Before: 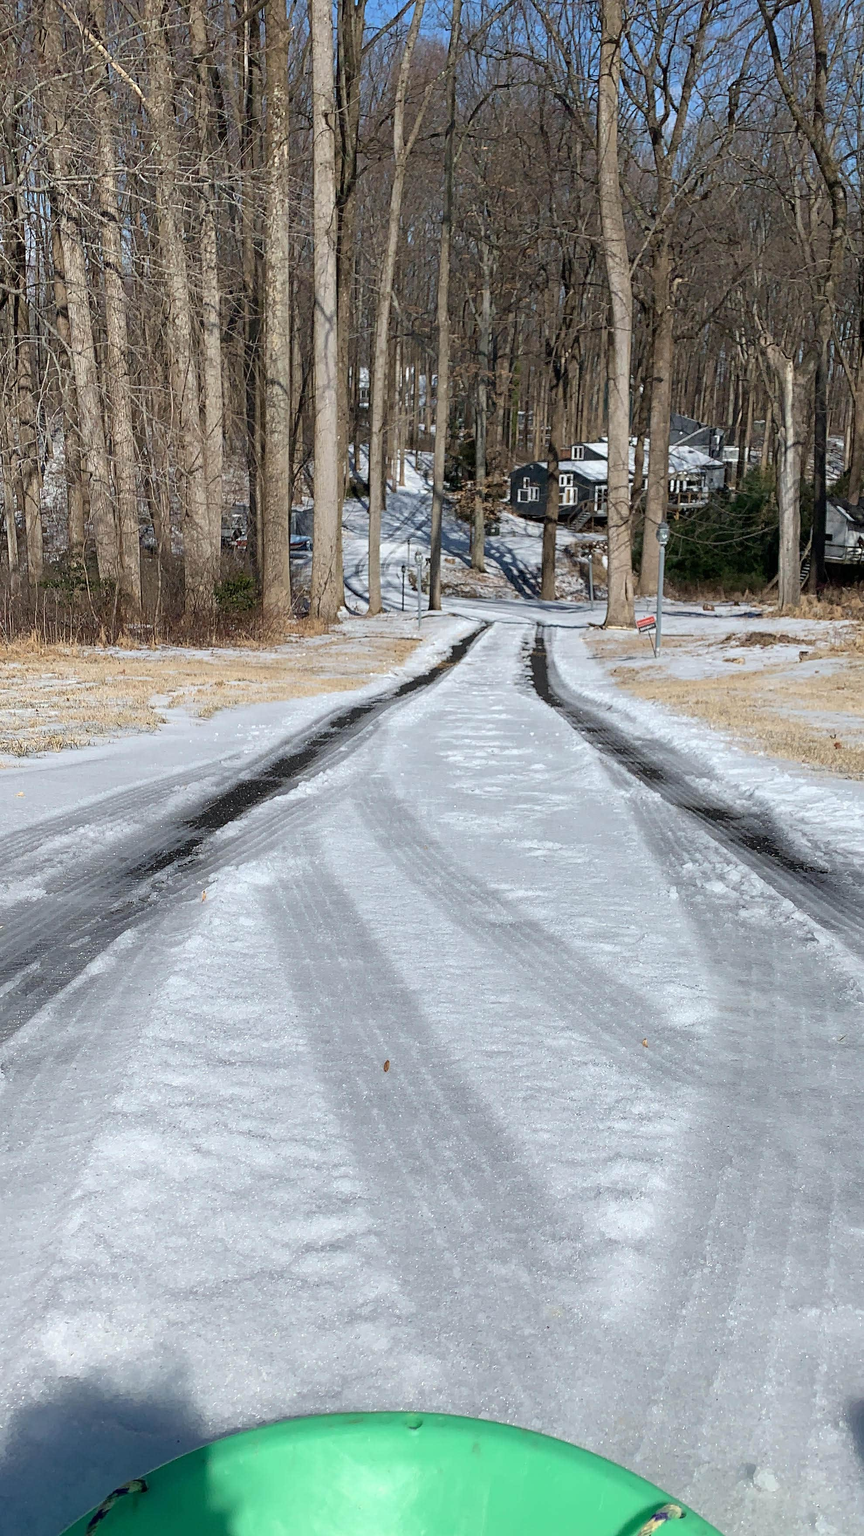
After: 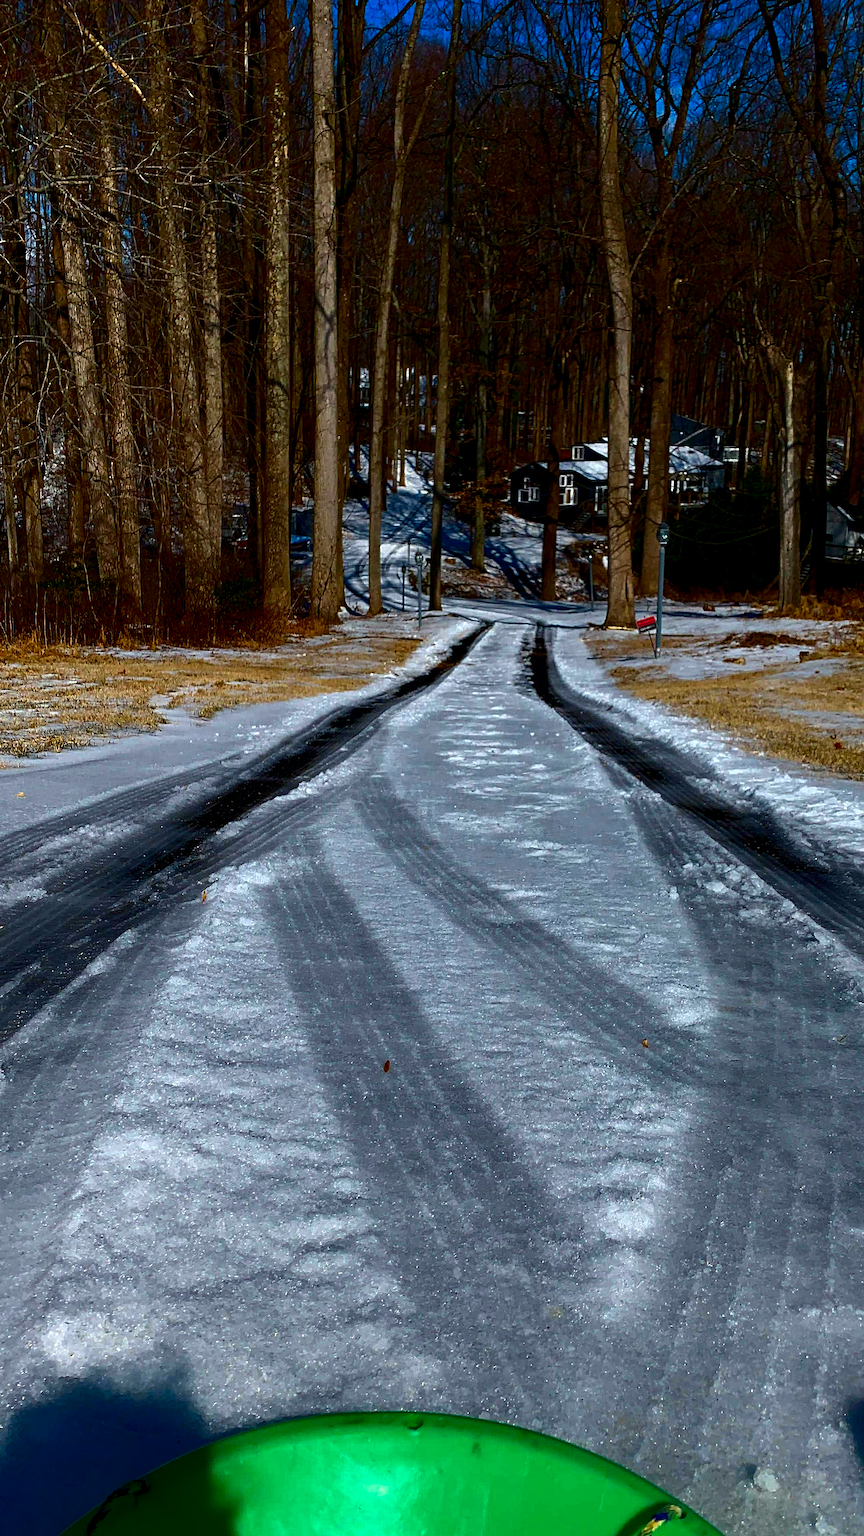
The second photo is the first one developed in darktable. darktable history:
rgb levels: levels [[0.029, 0.461, 0.922], [0, 0.5, 1], [0, 0.5, 1]]
contrast brightness saturation: brightness -1, saturation 1
